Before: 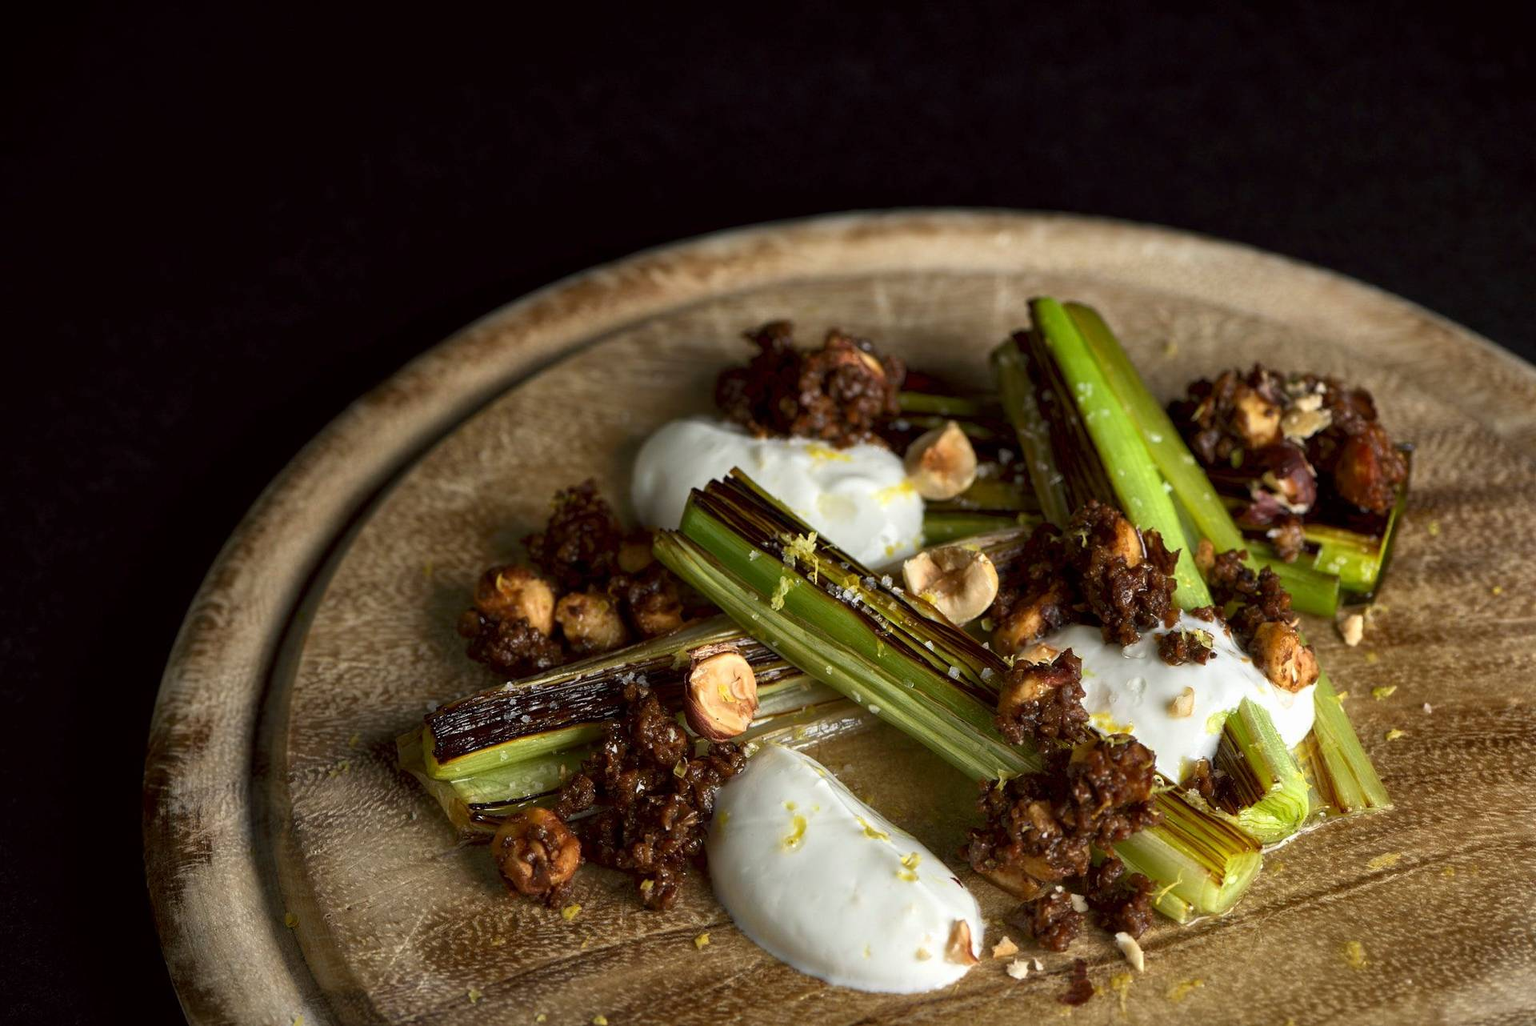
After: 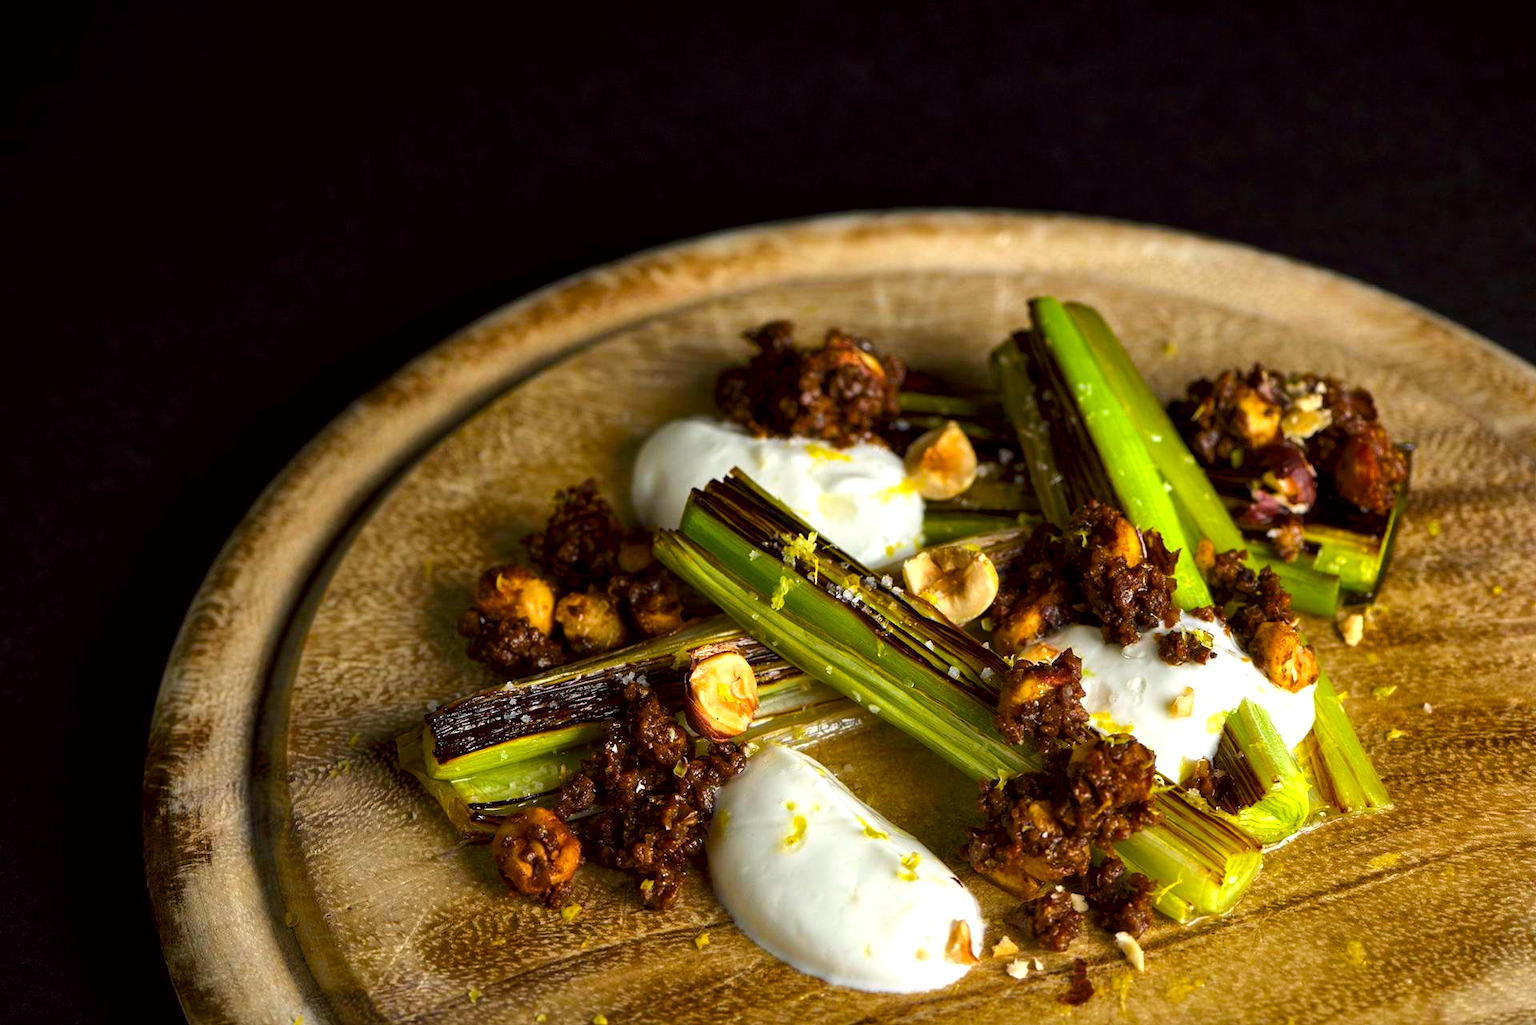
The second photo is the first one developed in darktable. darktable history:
exposure: exposure 0.2 EV, compensate highlight preservation false
color balance rgb: perceptual saturation grading › global saturation 25%, perceptual brilliance grading › mid-tones 10%, perceptual brilliance grading › shadows 15%, global vibrance 20%
color balance: contrast 10%
